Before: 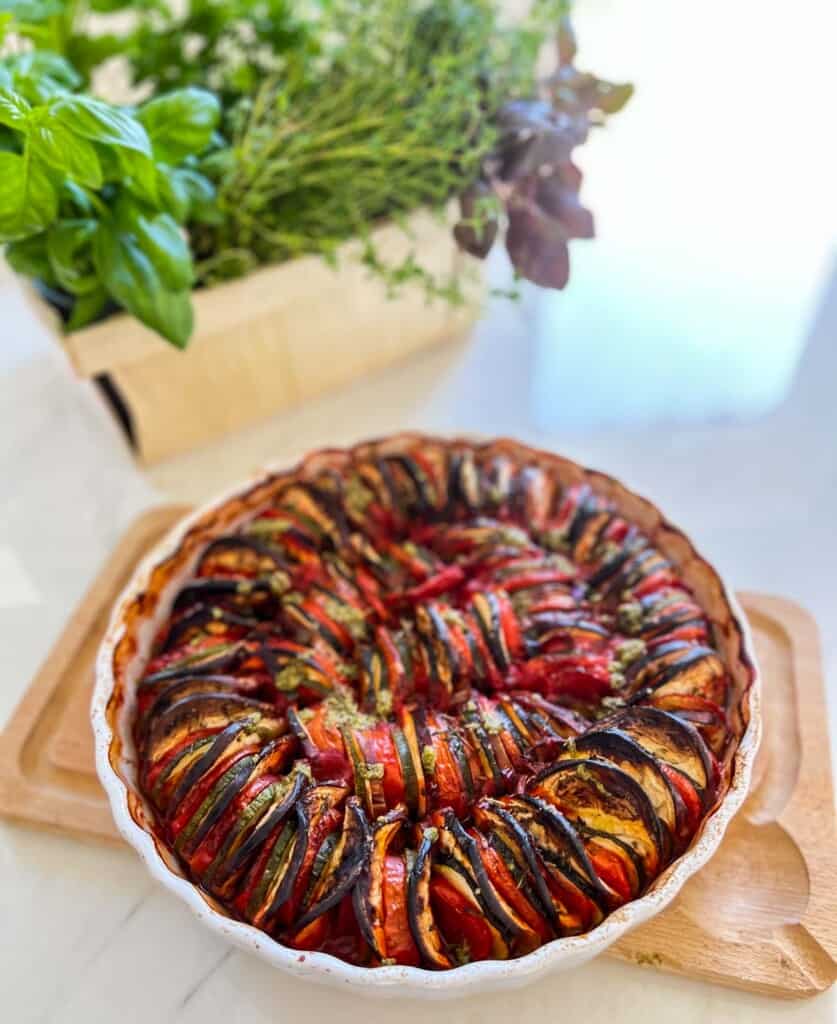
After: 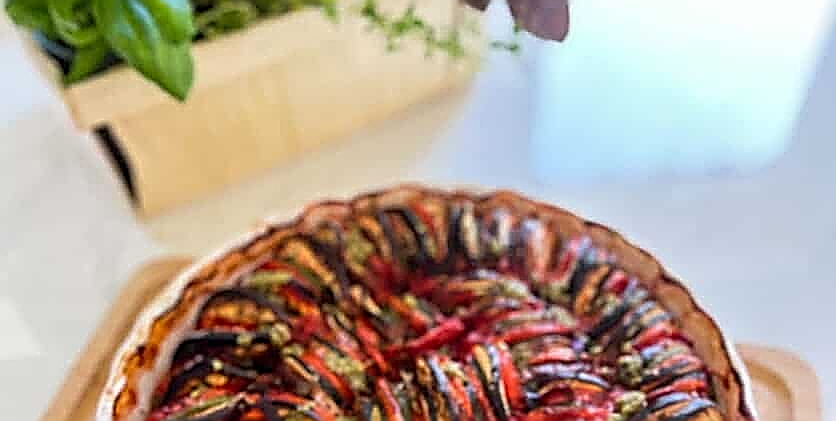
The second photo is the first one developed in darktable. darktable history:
crop and rotate: top 24.28%, bottom 34.566%
sharpen: amount 1.855
tone equalizer: on, module defaults
